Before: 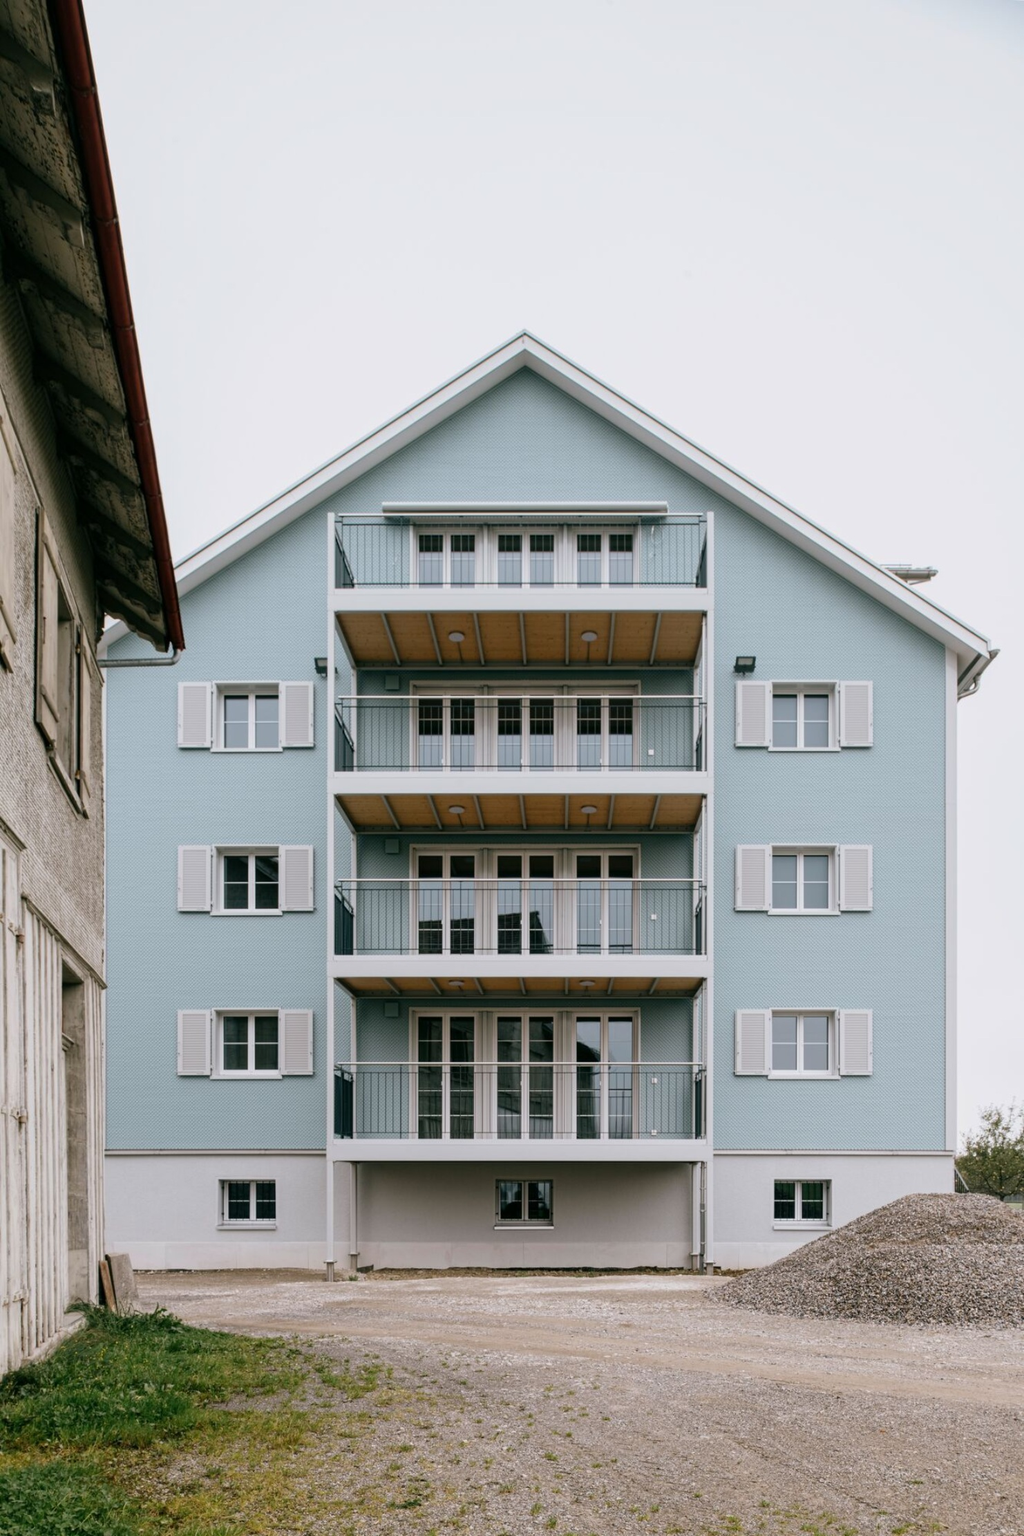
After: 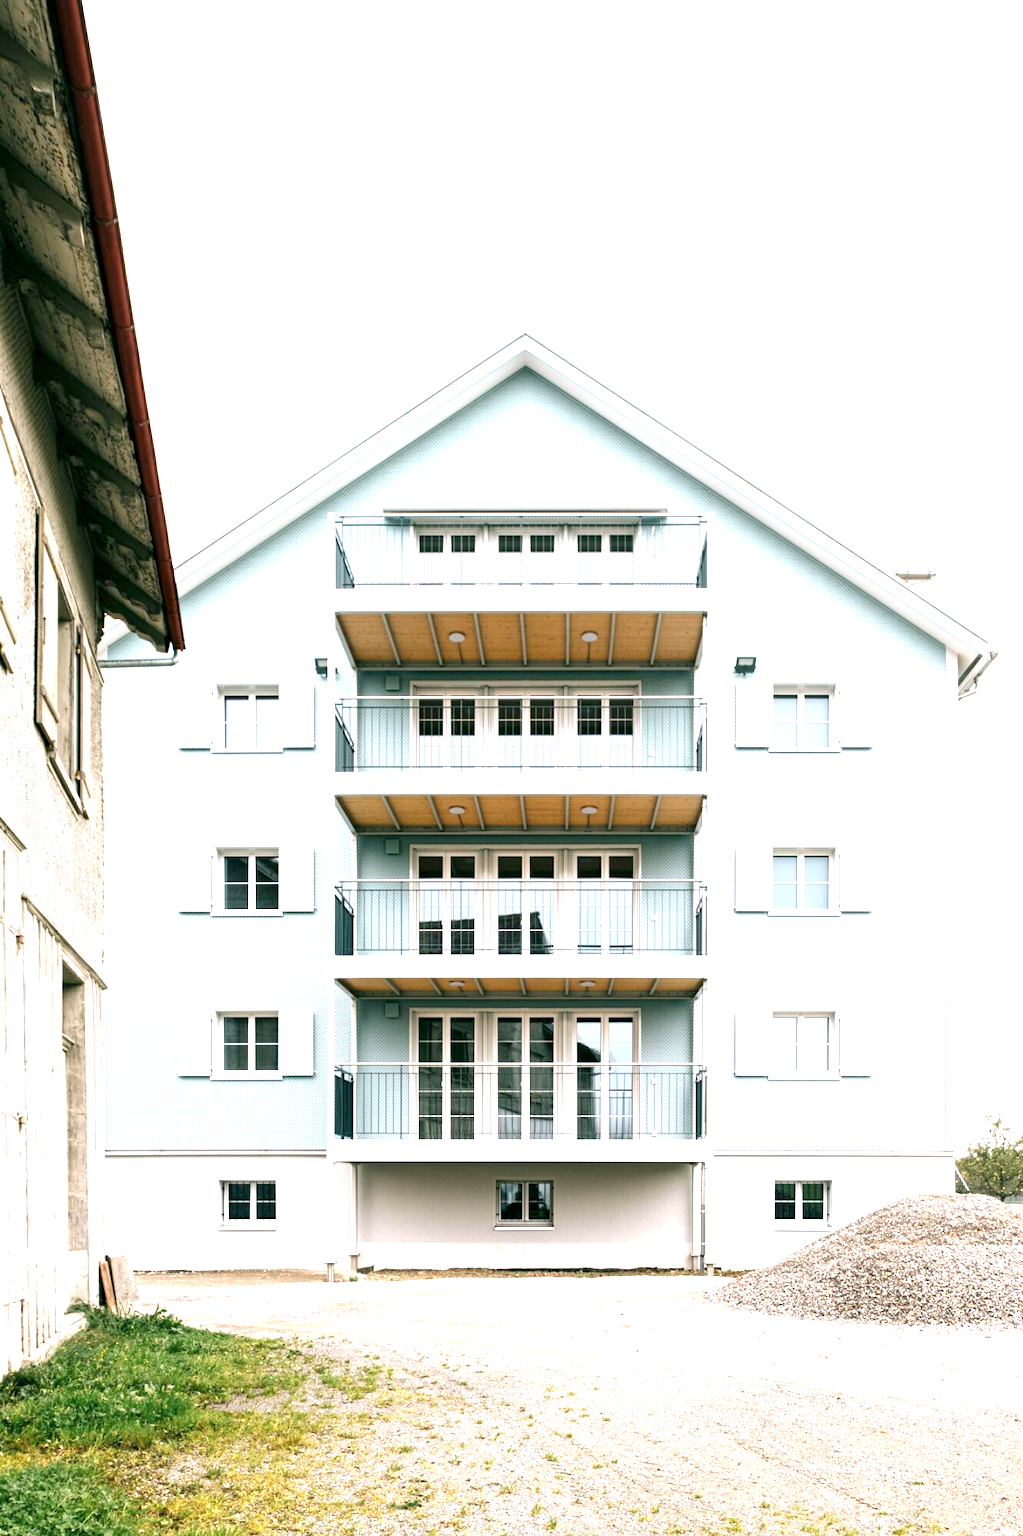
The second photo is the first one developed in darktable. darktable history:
exposure: black level correction 0.001, exposure 1.822 EV, compensate exposure bias true, compensate highlight preservation false
